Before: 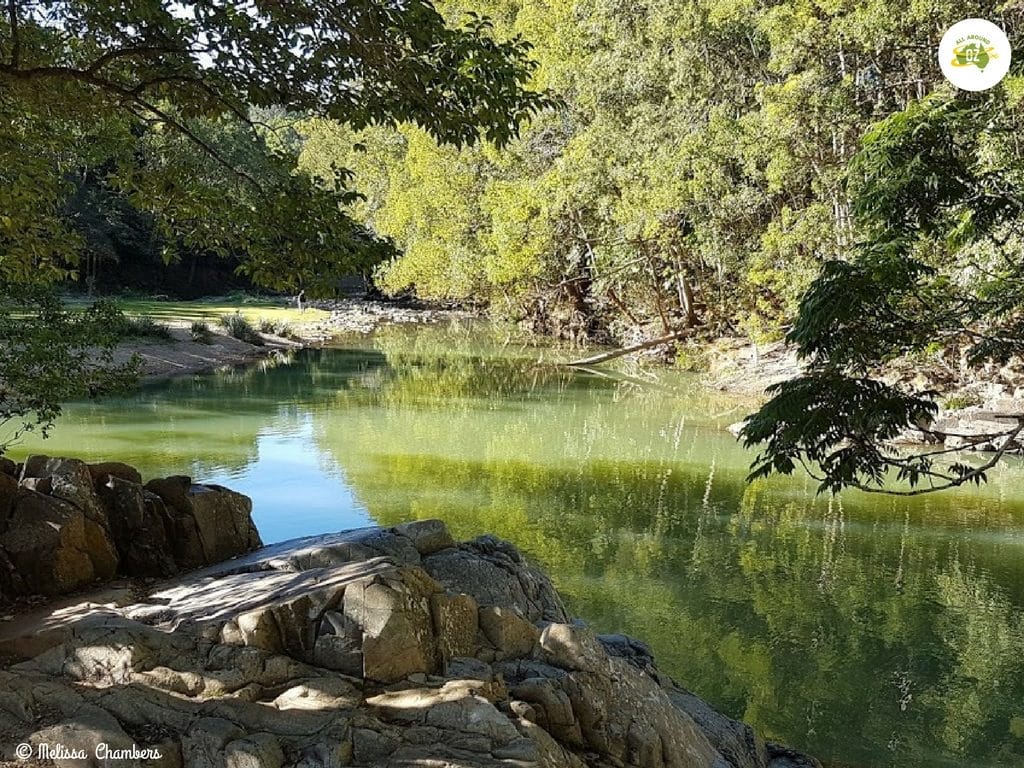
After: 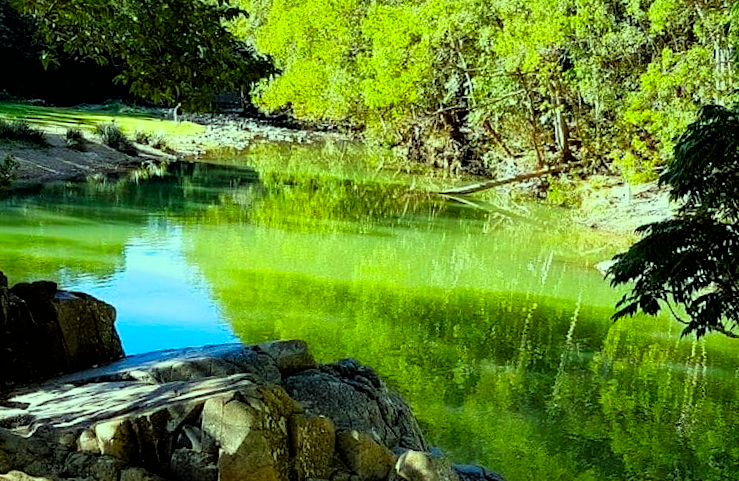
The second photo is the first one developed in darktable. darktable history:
filmic rgb: black relative exposure -4.93 EV, white relative exposure 2.84 EV, hardness 3.72
crop and rotate: angle -3.37°, left 9.79%, top 20.73%, right 12.42%, bottom 11.82%
white balance: red 0.967, blue 1.049
exposure: black level correction 0.001, exposure 0.191 EV, compensate highlight preservation false
color correction: highlights a* -10.77, highlights b* 9.8, saturation 1.72
